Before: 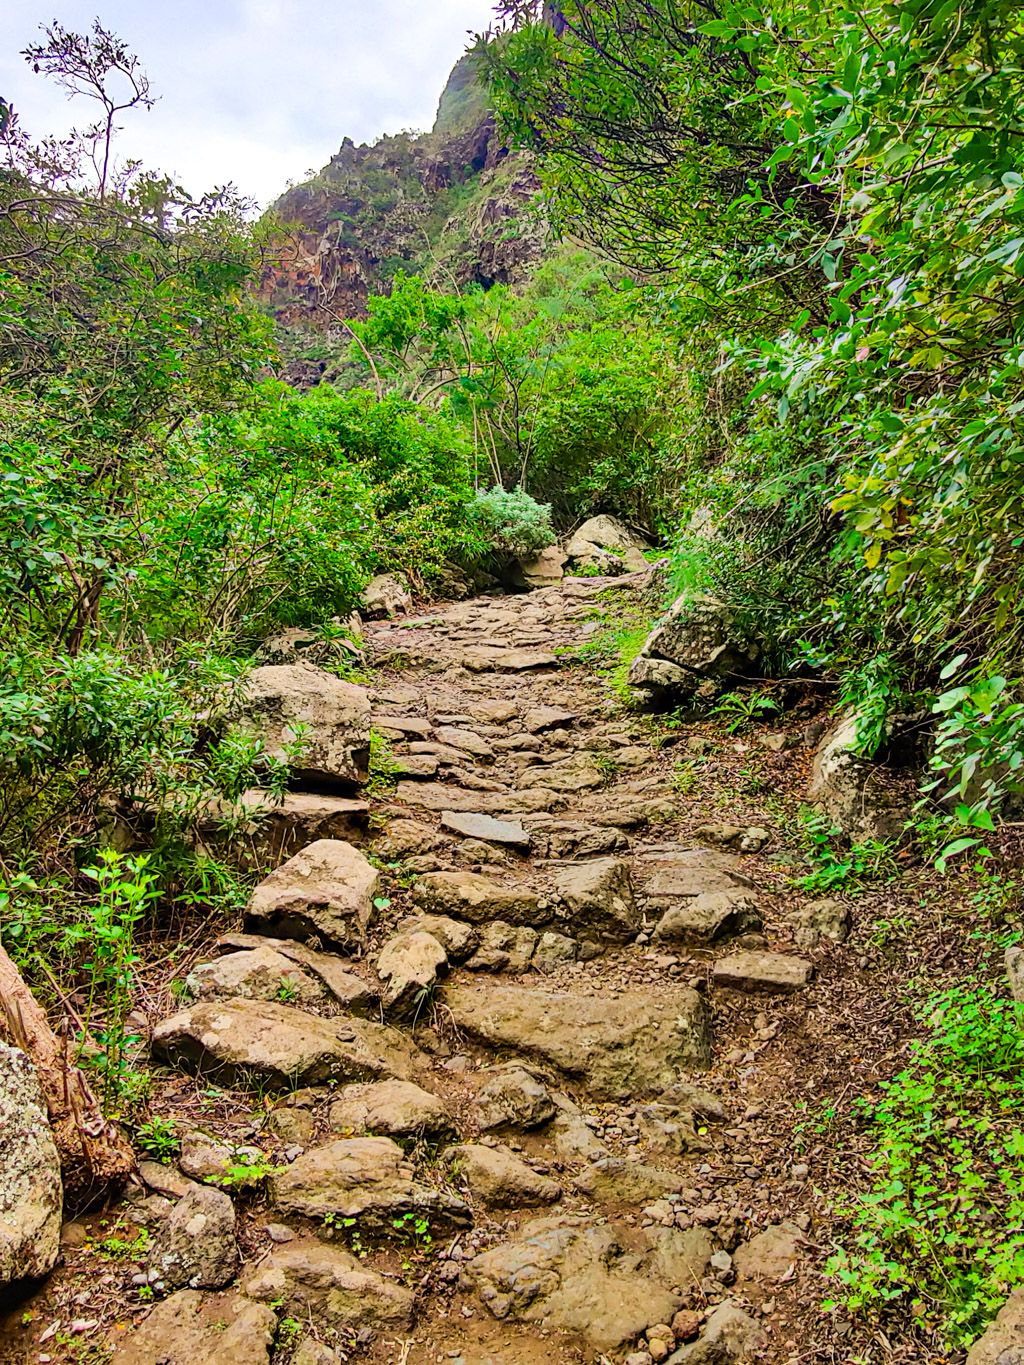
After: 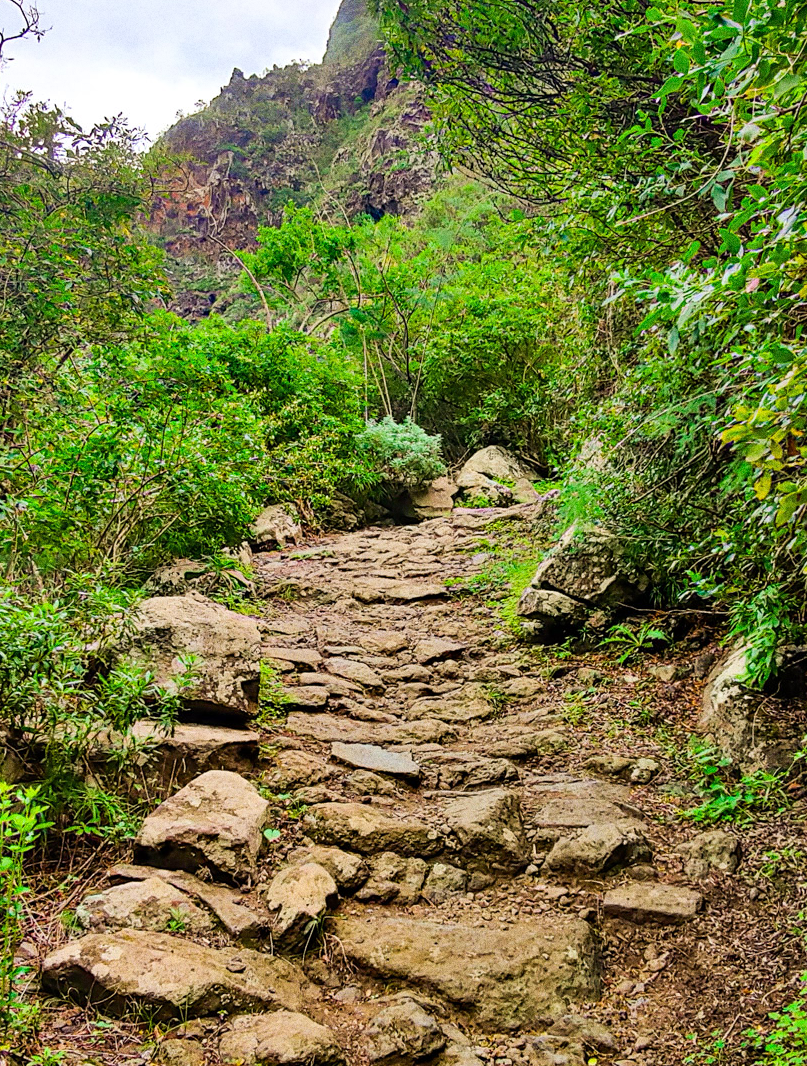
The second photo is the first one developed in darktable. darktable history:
crop and rotate: left 10.77%, top 5.1%, right 10.41%, bottom 16.76%
grain: coarseness 0.09 ISO, strength 40%
